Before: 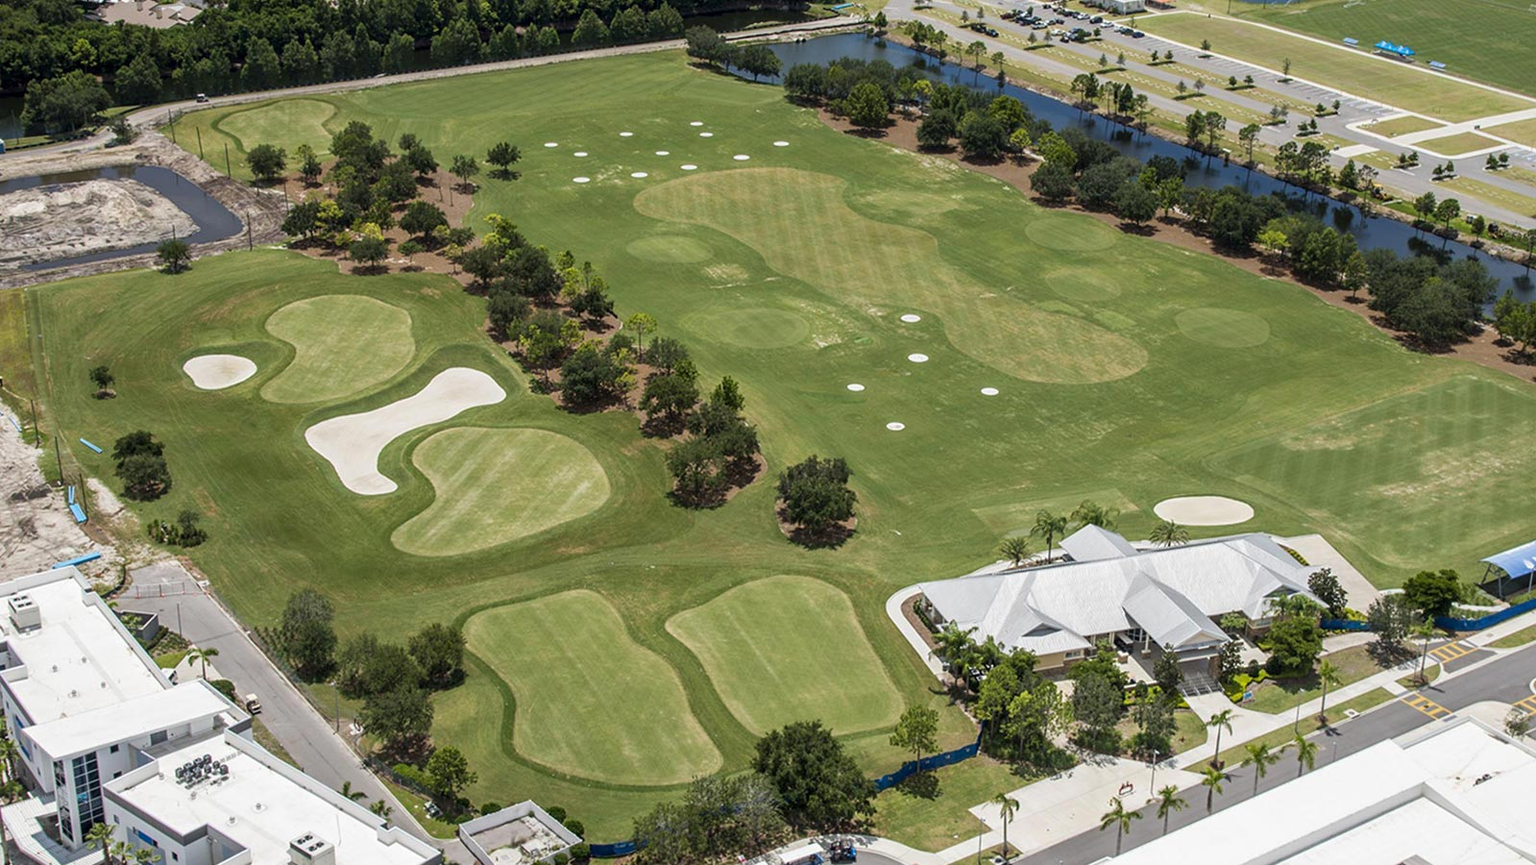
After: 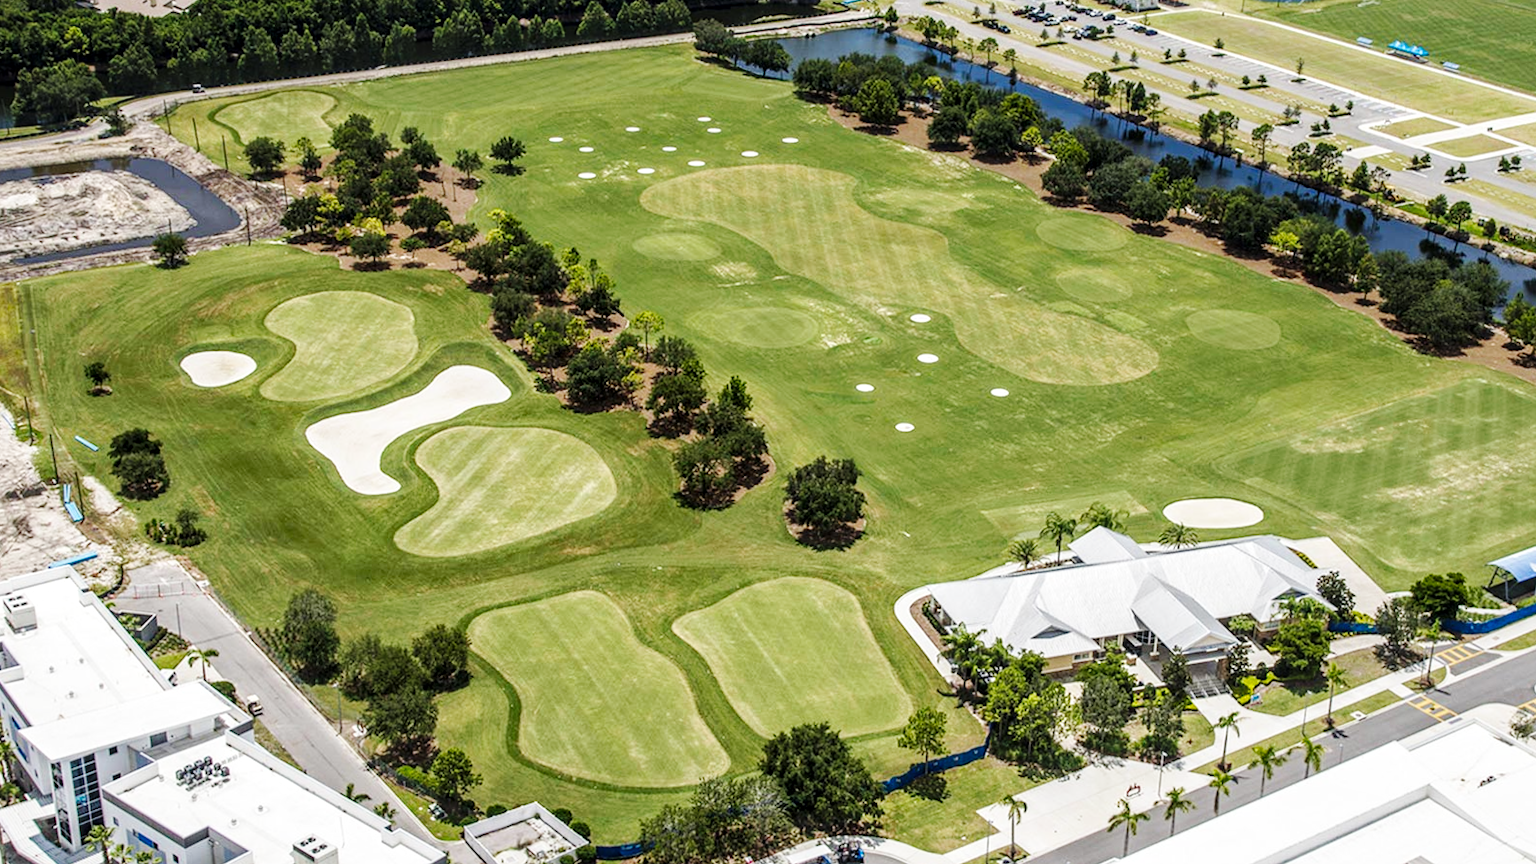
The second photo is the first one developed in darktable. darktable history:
local contrast: on, module defaults
rotate and perspective: rotation 0.174°, lens shift (vertical) 0.013, lens shift (horizontal) 0.019, shear 0.001, automatic cropping original format, crop left 0.007, crop right 0.991, crop top 0.016, crop bottom 0.997
base curve: curves: ch0 [(0, 0) (0.032, 0.025) (0.121, 0.166) (0.206, 0.329) (0.605, 0.79) (1, 1)], preserve colors none
